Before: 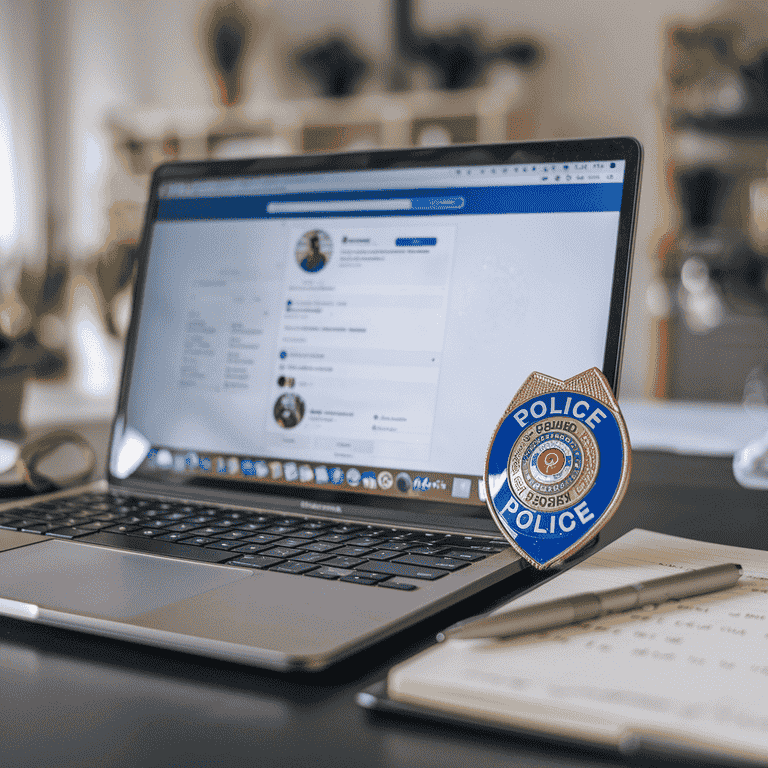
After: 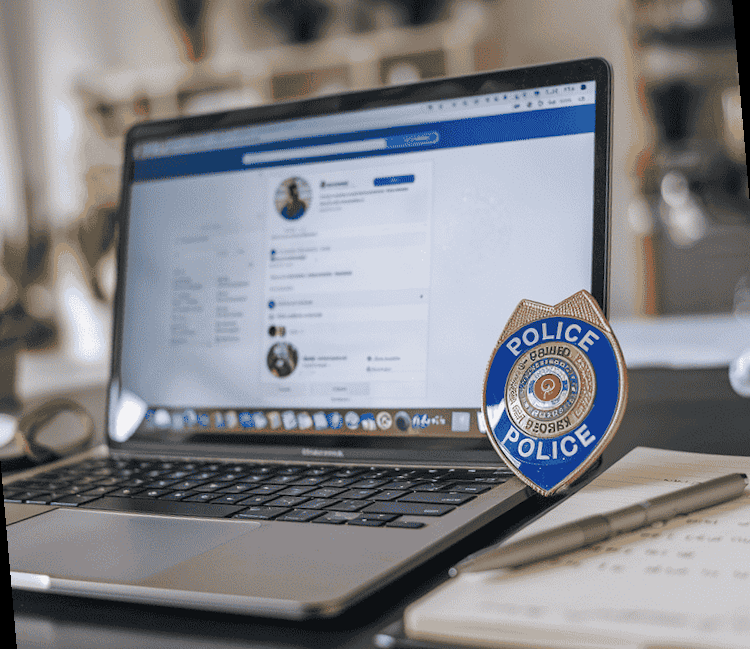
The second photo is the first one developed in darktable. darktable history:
contrast brightness saturation: saturation -0.05
rotate and perspective: rotation -5°, crop left 0.05, crop right 0.952, crop top 0.11, crop bottom 0.89
